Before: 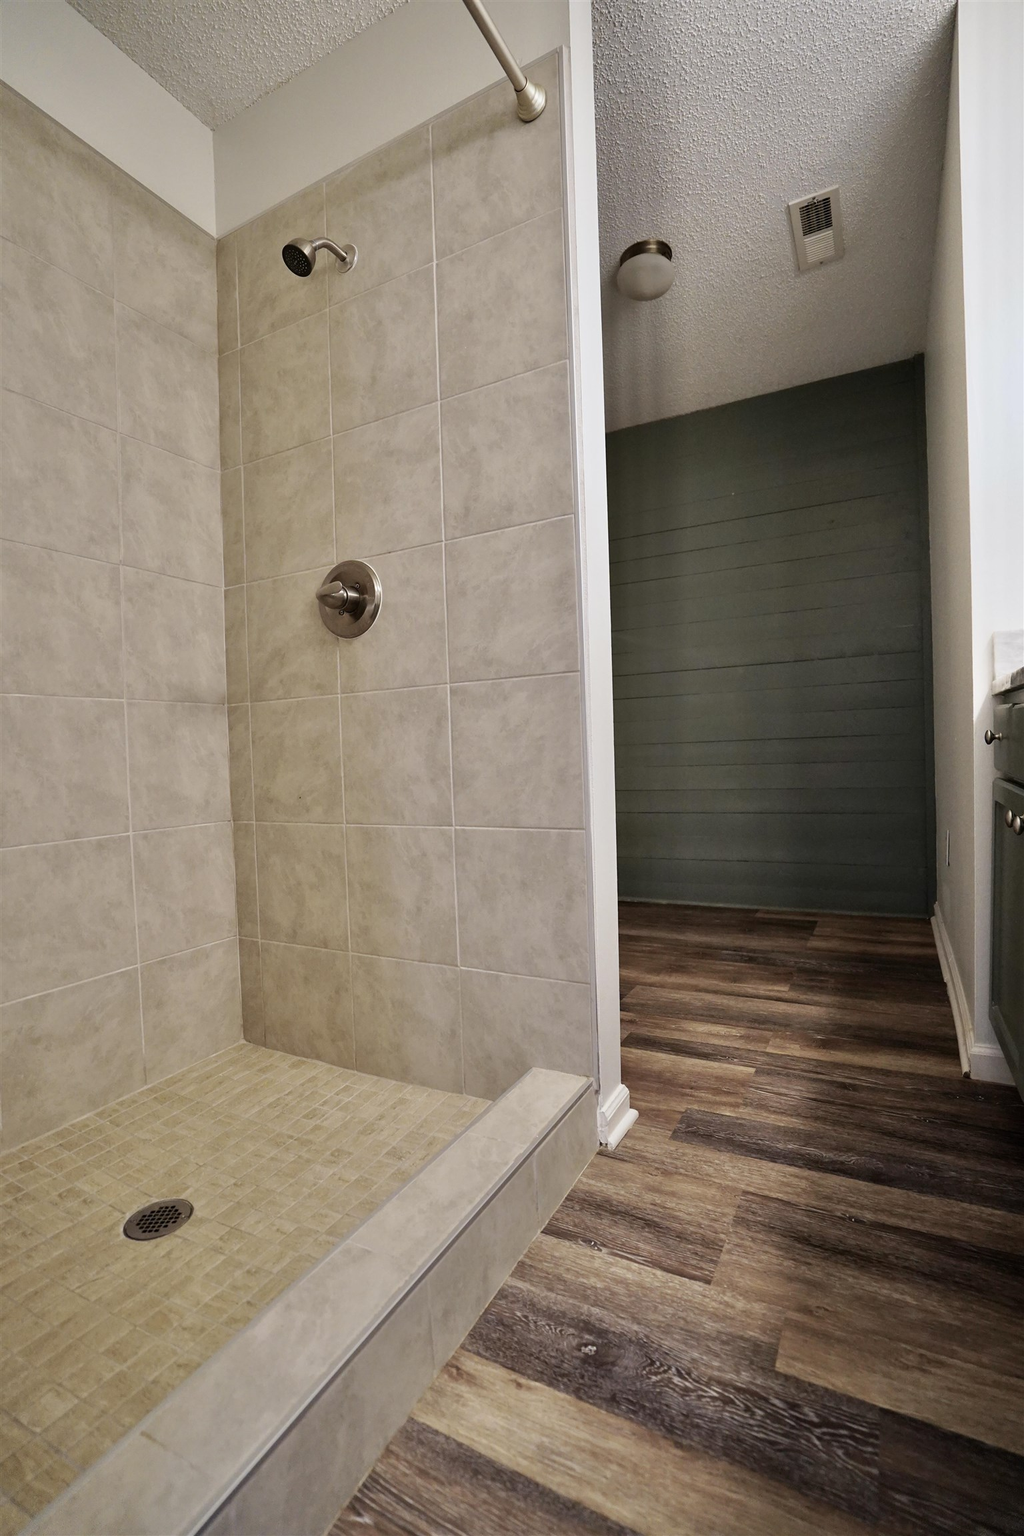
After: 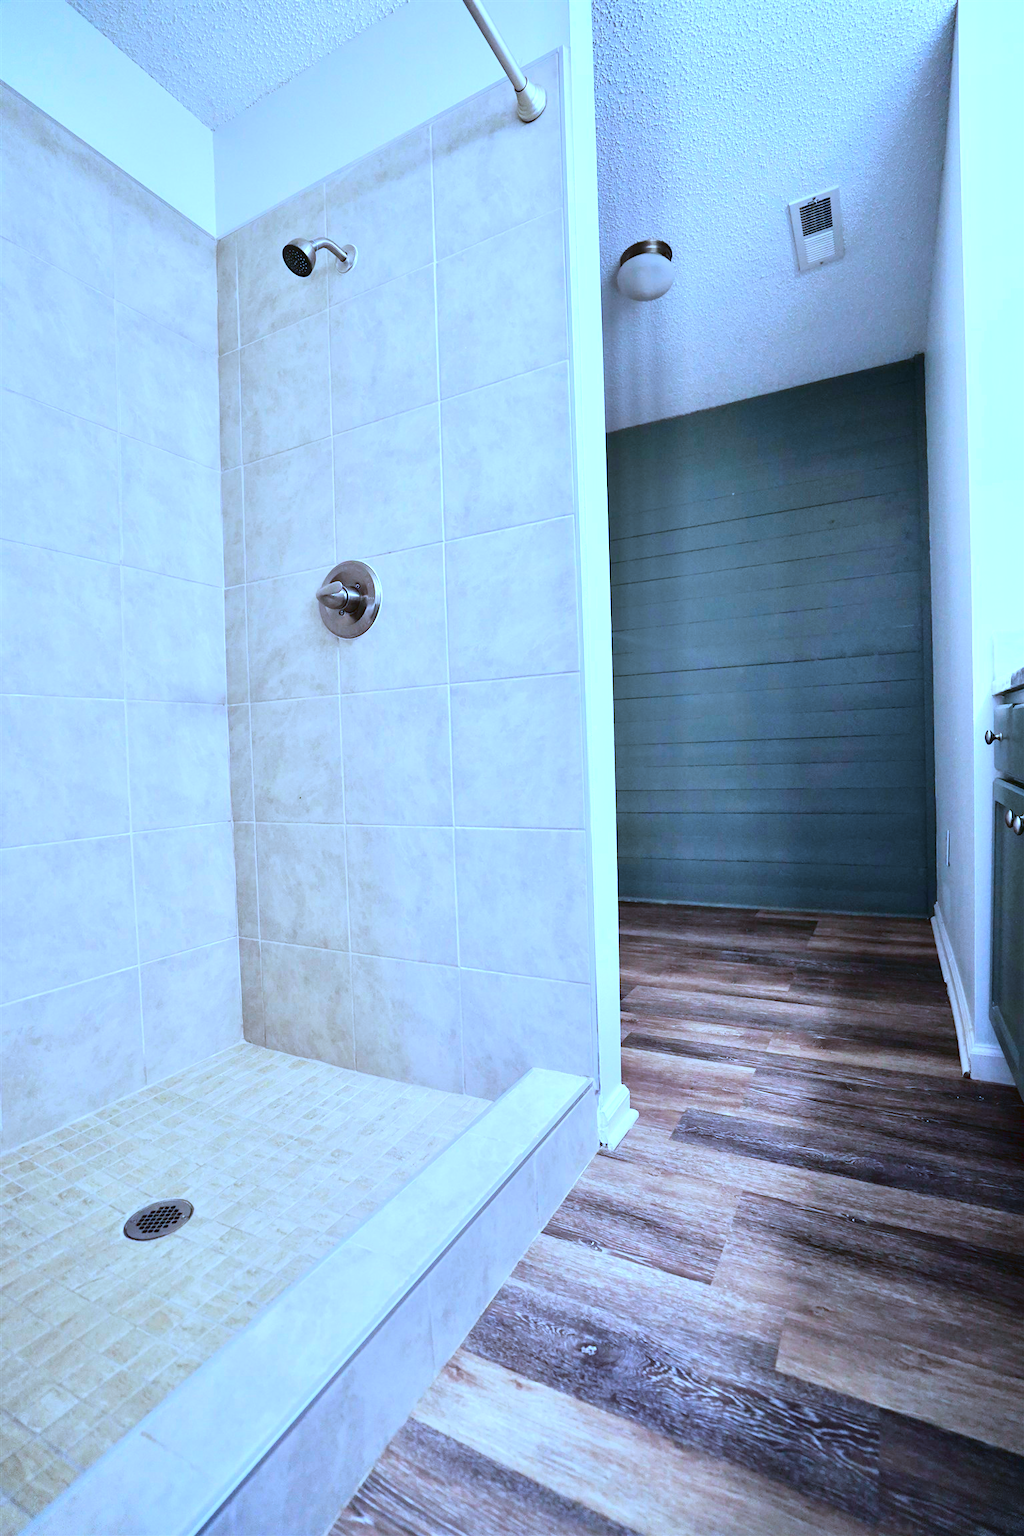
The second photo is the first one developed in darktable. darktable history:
color calibration: illuminant as shot in camera, x 0.441, y 0.412, temperature 2877.54 K
tone curve: curves: ch0 [(0, 0.025) (0.15, 0.143) (0.452, 0.486) (0.751, 0.788) (1, 0.961)]; ch1 [(0, 0) (0.43, 0.408) (0.476, 0.469) (0.497, 0.507) (0.546, 0.571) (0.566, 0.607) (0.62, 0.657) (1, 1)]; ch2 [(0, 0) (0.386, 0.397) (0.505, 0.498) (0.547, 0.546) (0.579, 0.58) (1, 1)], color space Lab, linked channels, preserve colors none
exposure: black level correction 0.001, exposure 0.964 EV, compensate exposure bias true, compensate highlight preservation false
